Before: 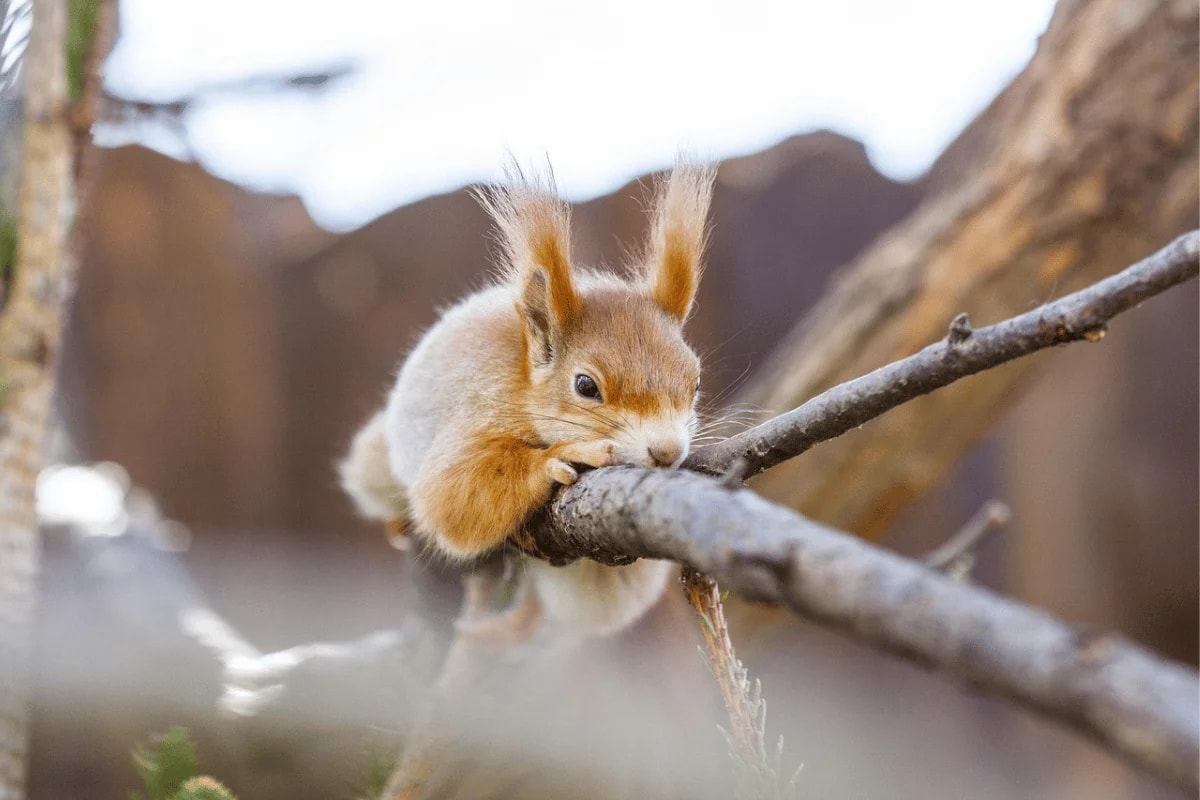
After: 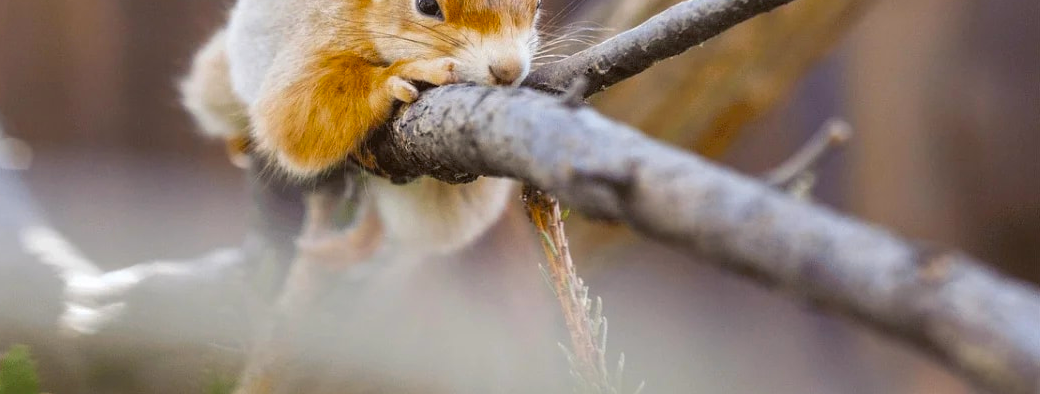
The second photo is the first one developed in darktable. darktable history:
color balance rgb: shadows lift › chroma 4.115%, shadows lift › hue 254.92°, perceptual saturation grading › global saturation 25.542%
crop and rotate: left 13.278%, top 47.775%, bottom 2.881%
